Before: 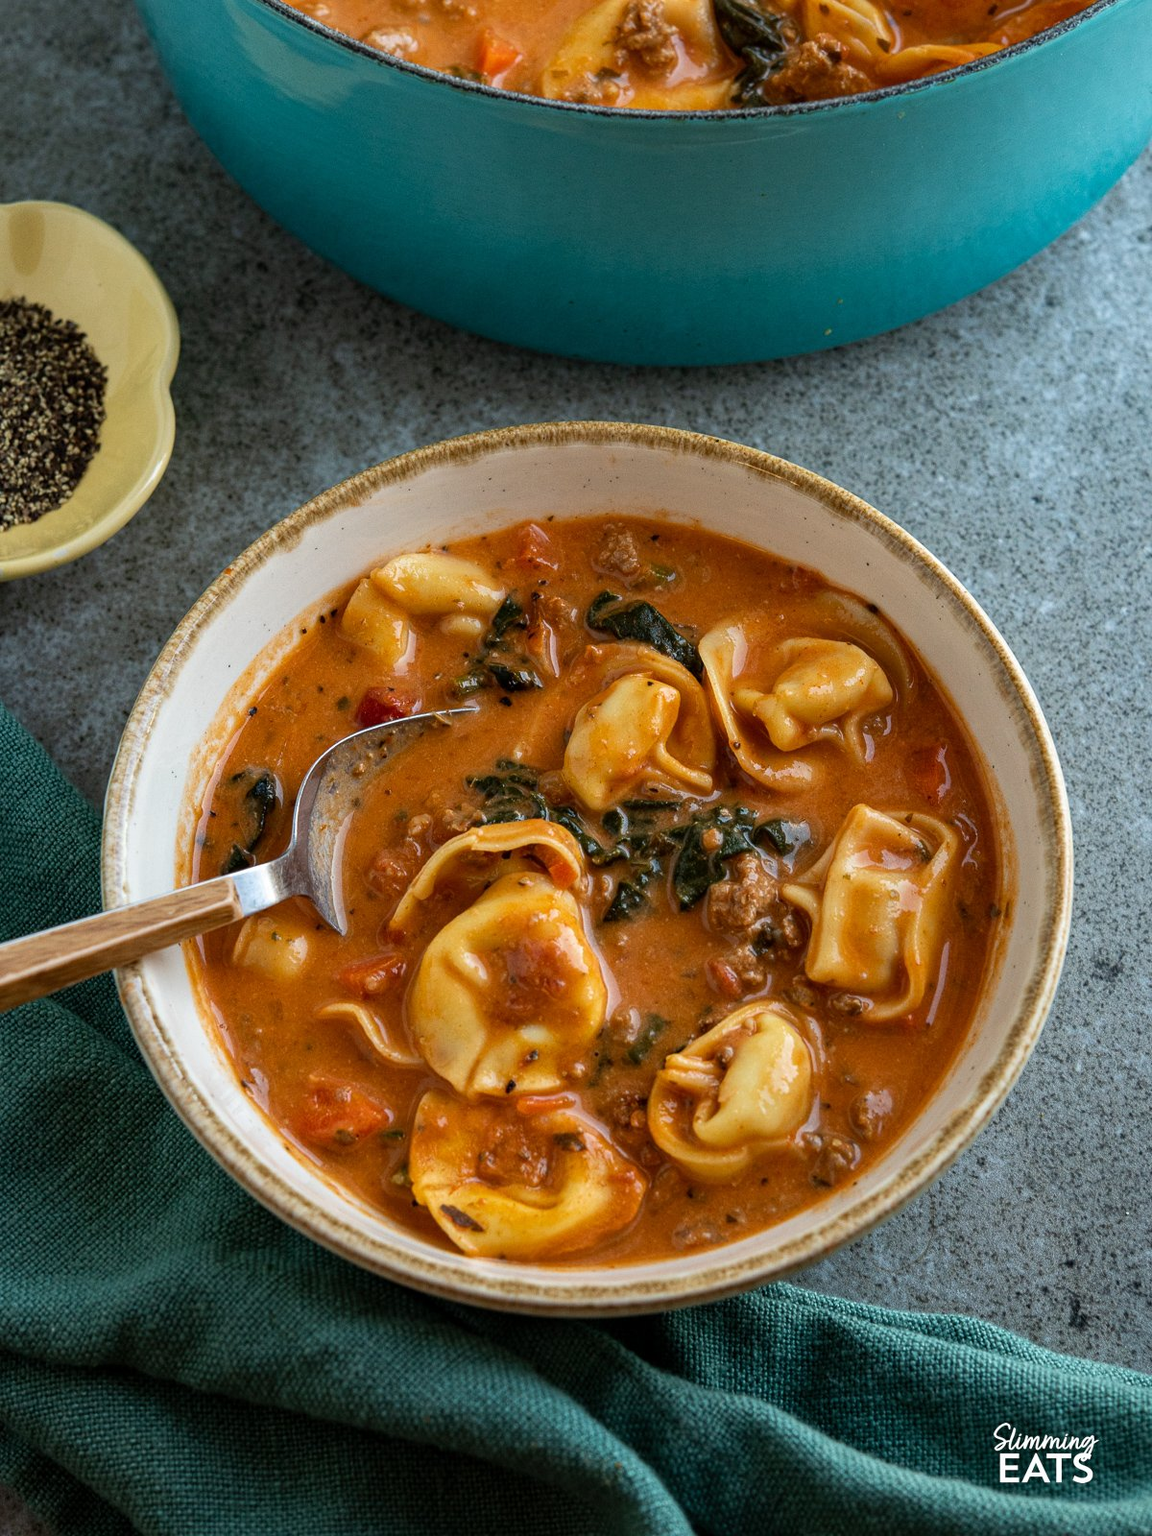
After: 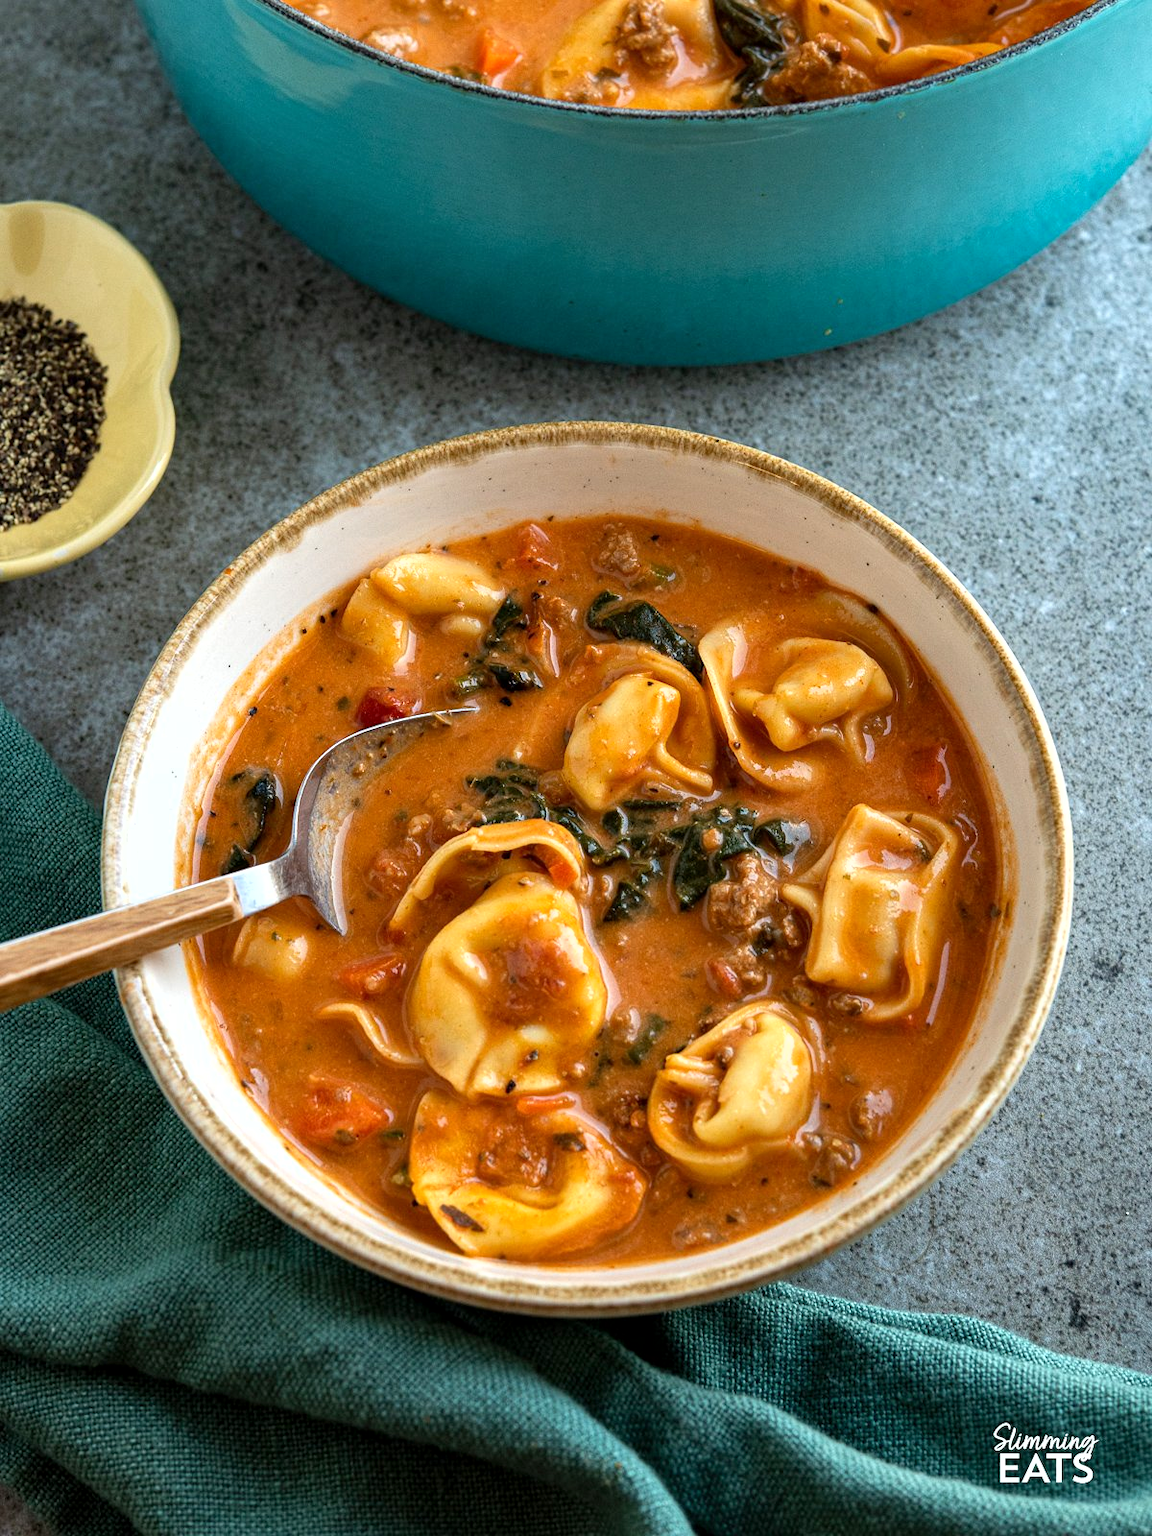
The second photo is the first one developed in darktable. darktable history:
exposure: black level correction 0.001, exposure 0.5 EV, compensate exposure bias true, compensate highlight preservation false
shadows and highlights: radius 125.46, shadows 30.51, highlights -30.51, low approximation 0.01, soften with gaussian
